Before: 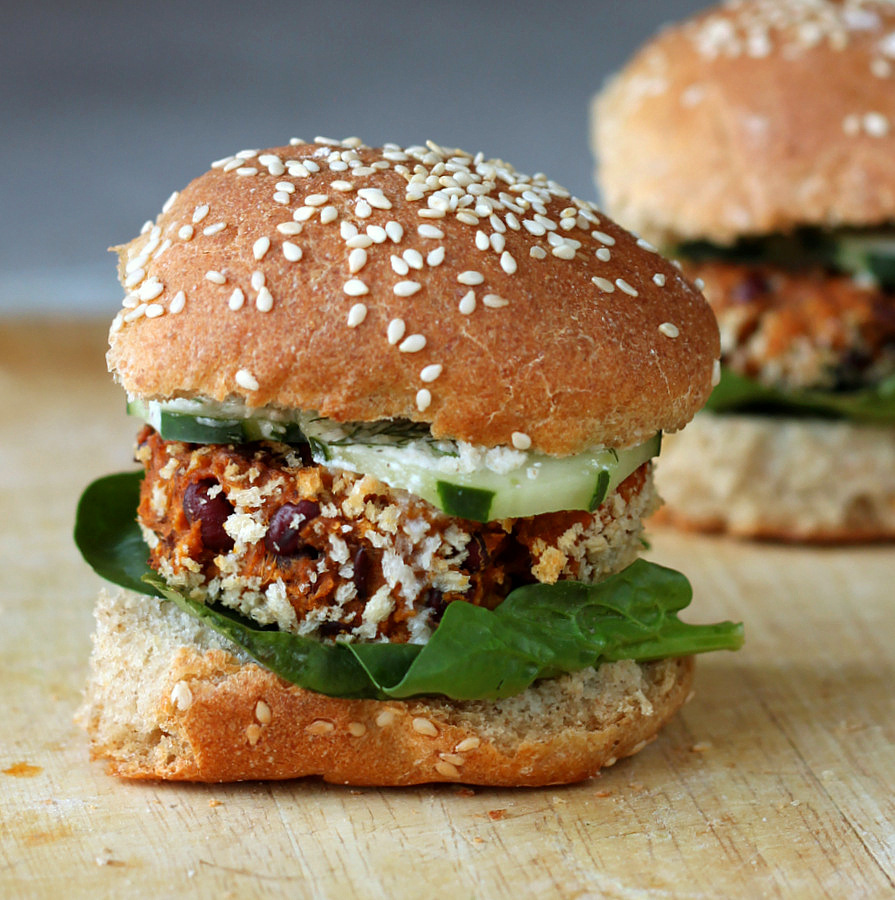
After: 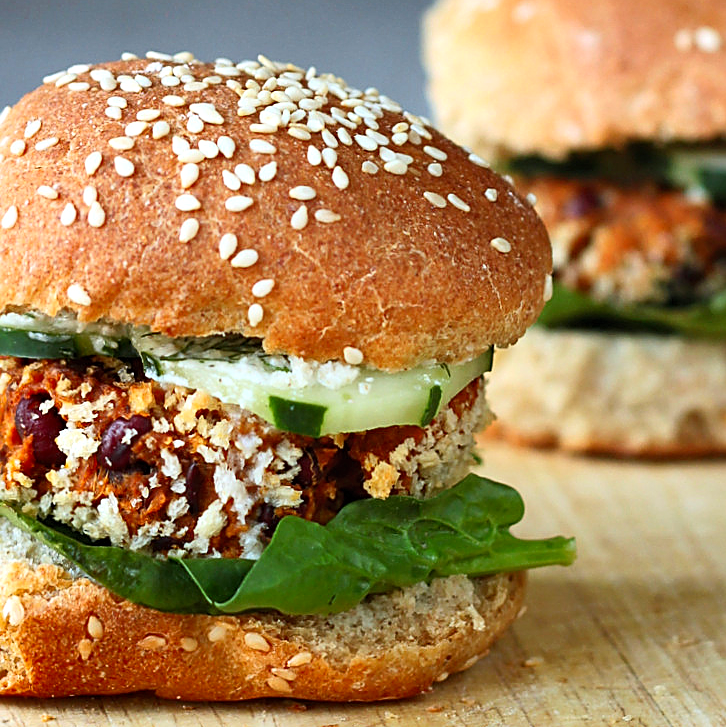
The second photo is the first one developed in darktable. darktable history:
shadows and highlights: radius 173.93, shadows 27.7, white point adjustment 3.05, highlights -68.67, soften with gaussian
contrast brightness saturation: contrast 0.203, brightness 0.16, saturation 0.228
crop: left 18.858%, top 9.523%, right 0%, bottom 9.678%
sharpen: on, module defaults
